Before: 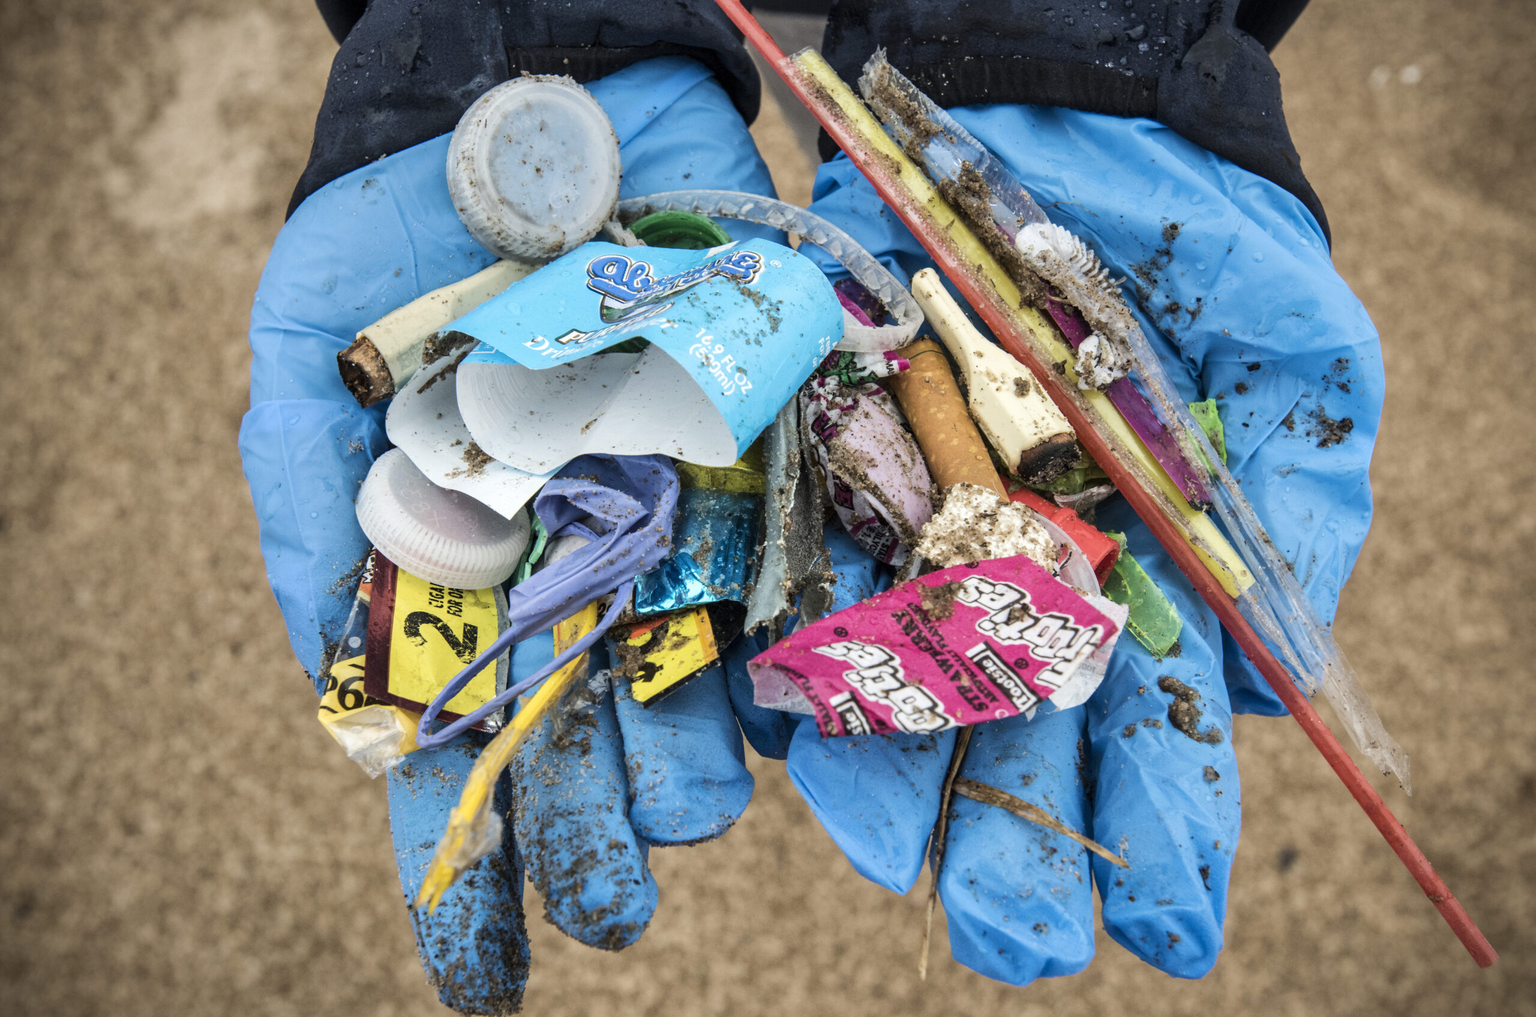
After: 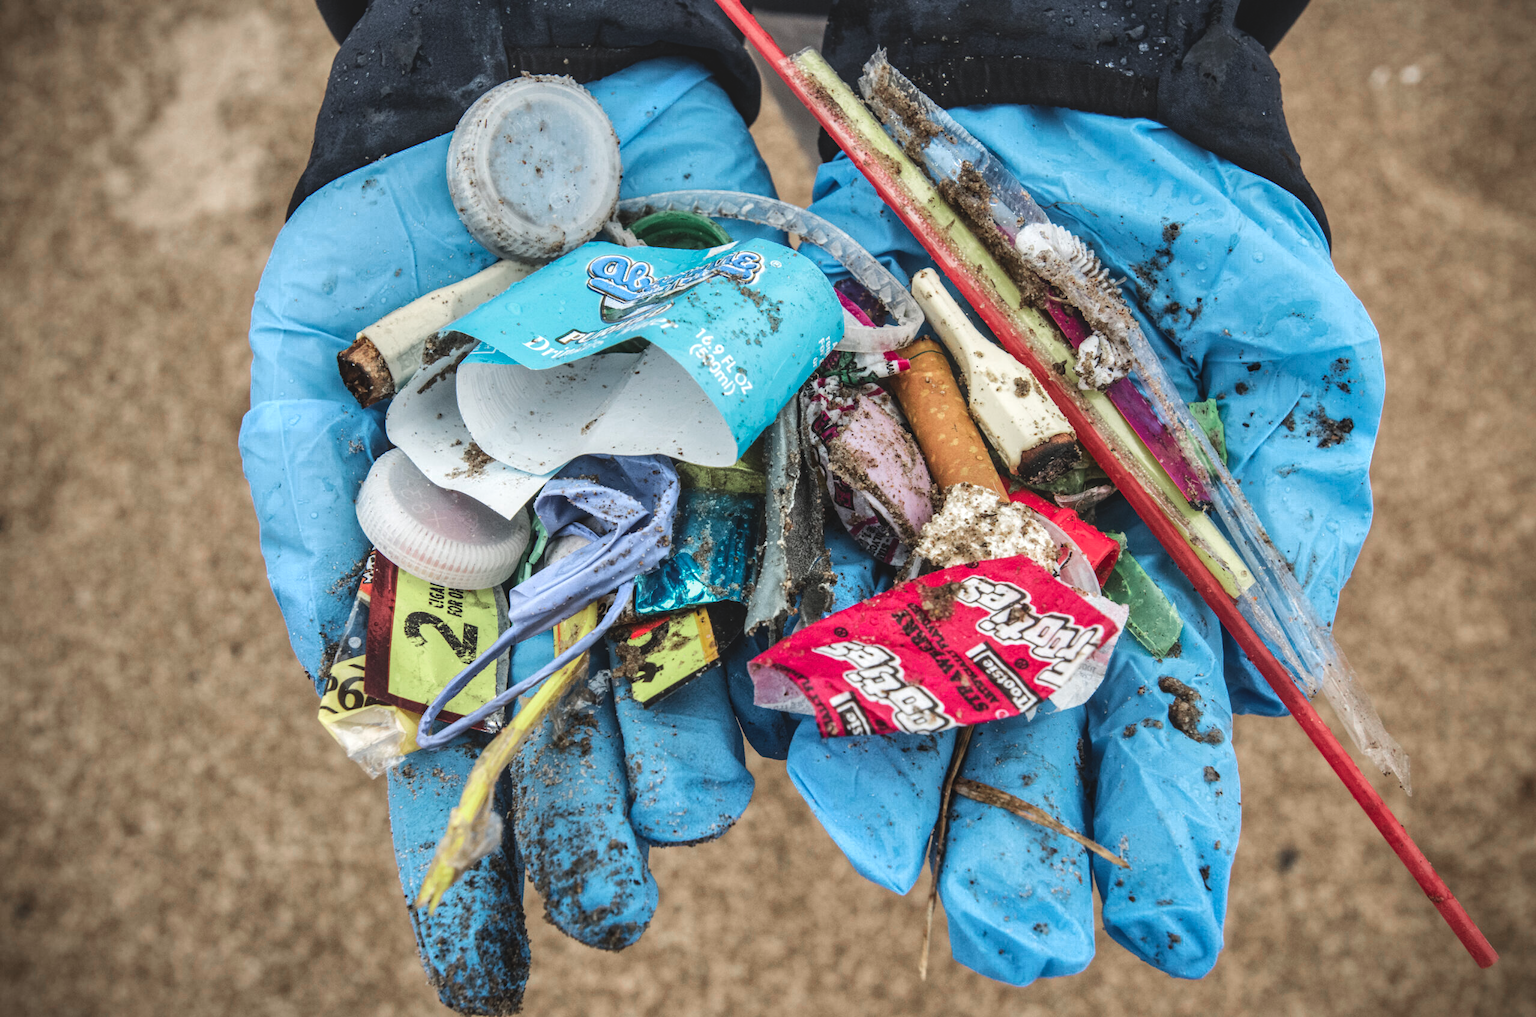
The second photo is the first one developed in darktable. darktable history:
exposure: black level correction -0.015, exposure -0.137 EV, compensate highlight preservation false
local contrast: detail 130%
color zones: curves: ch0 [(0, 0.466) (0.128, 0.466) (0.25, 0.5) (0.375, 0.456) (0.5, 0.5) (0.625, 0.5) (0.737, 0.652) (0.875, 0.5)]; ch1 [(0, 0.603) (0.125, 0.618) (0.261, 0.348) (0.372, 0.353) (0.497, 0.363) (0.611, 0.45) (0.731, 0.427) (0.875, 0.518) (0.998, 0.652)]; ch2 [(0, 0.559) (0.125, 0.451) (0.253, 0.564) (0.37, 0.578) (0.5, 0.466) (0.625, 0.471) (0.731, 0.471) (0.88, 0.485)]
